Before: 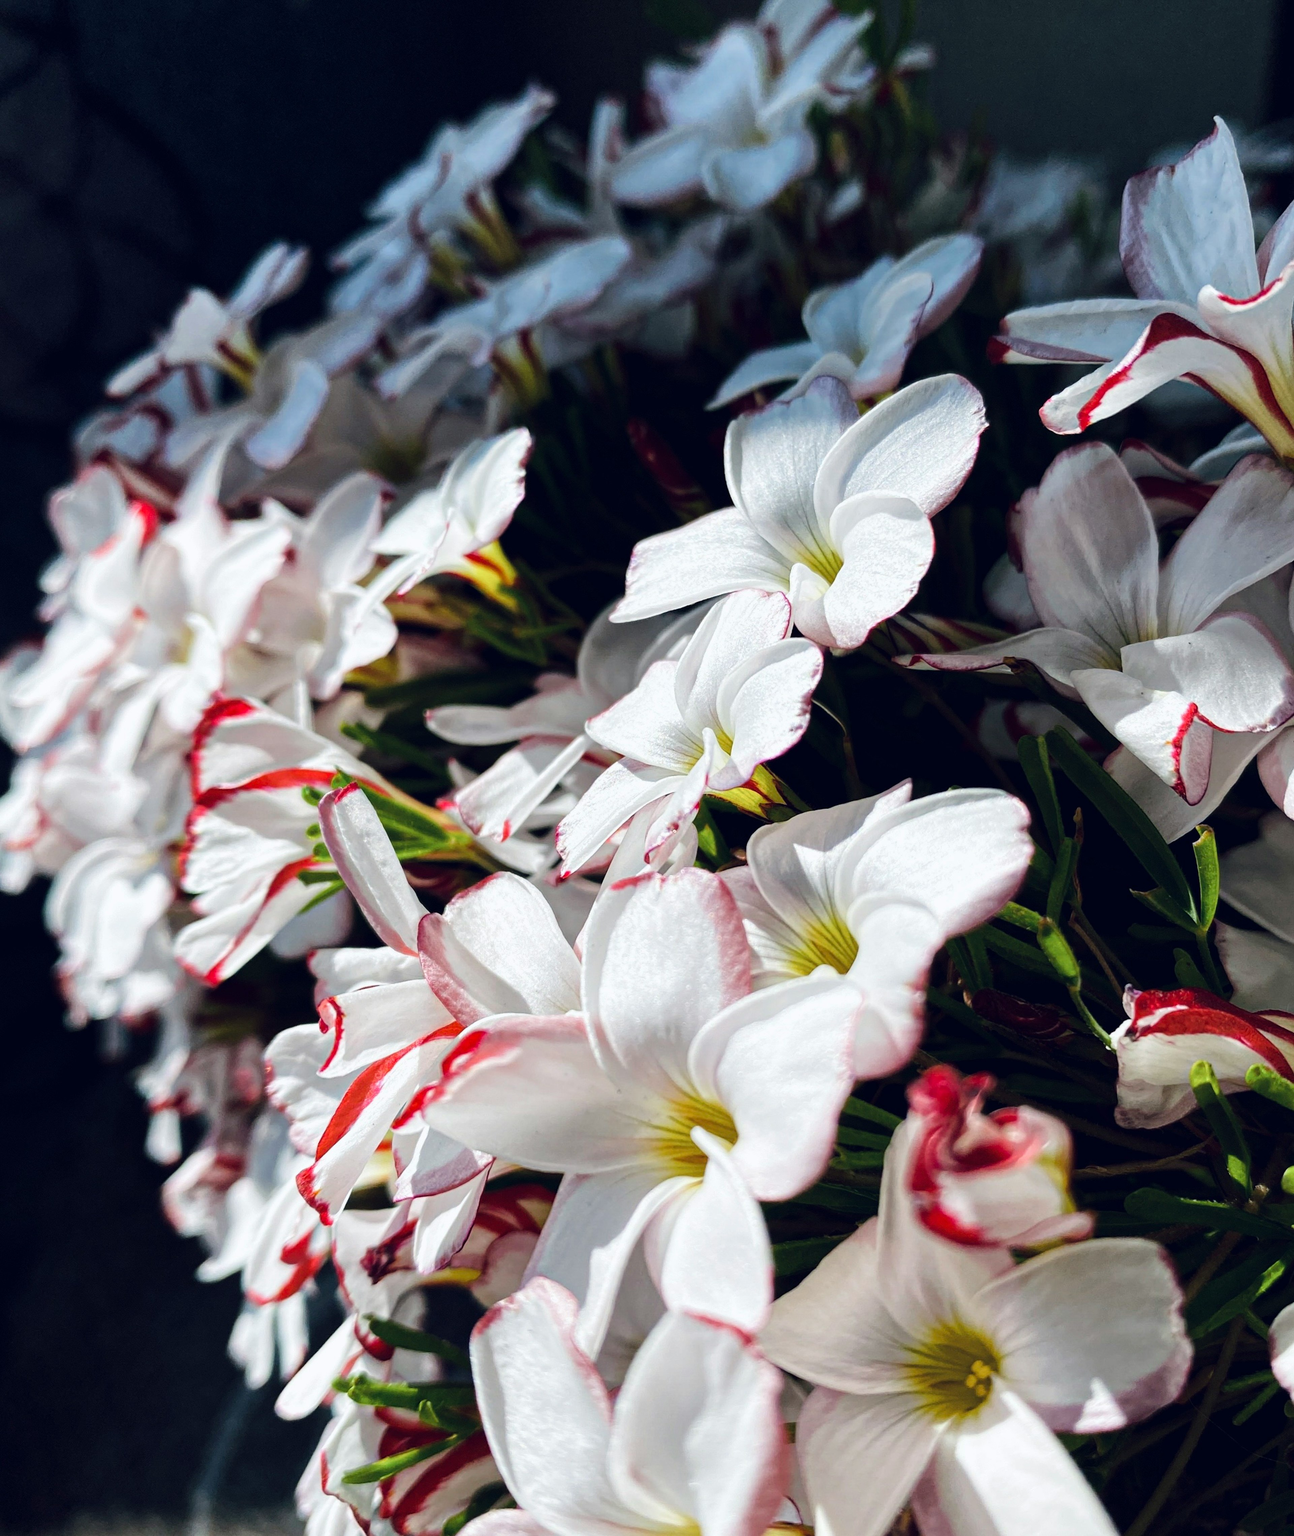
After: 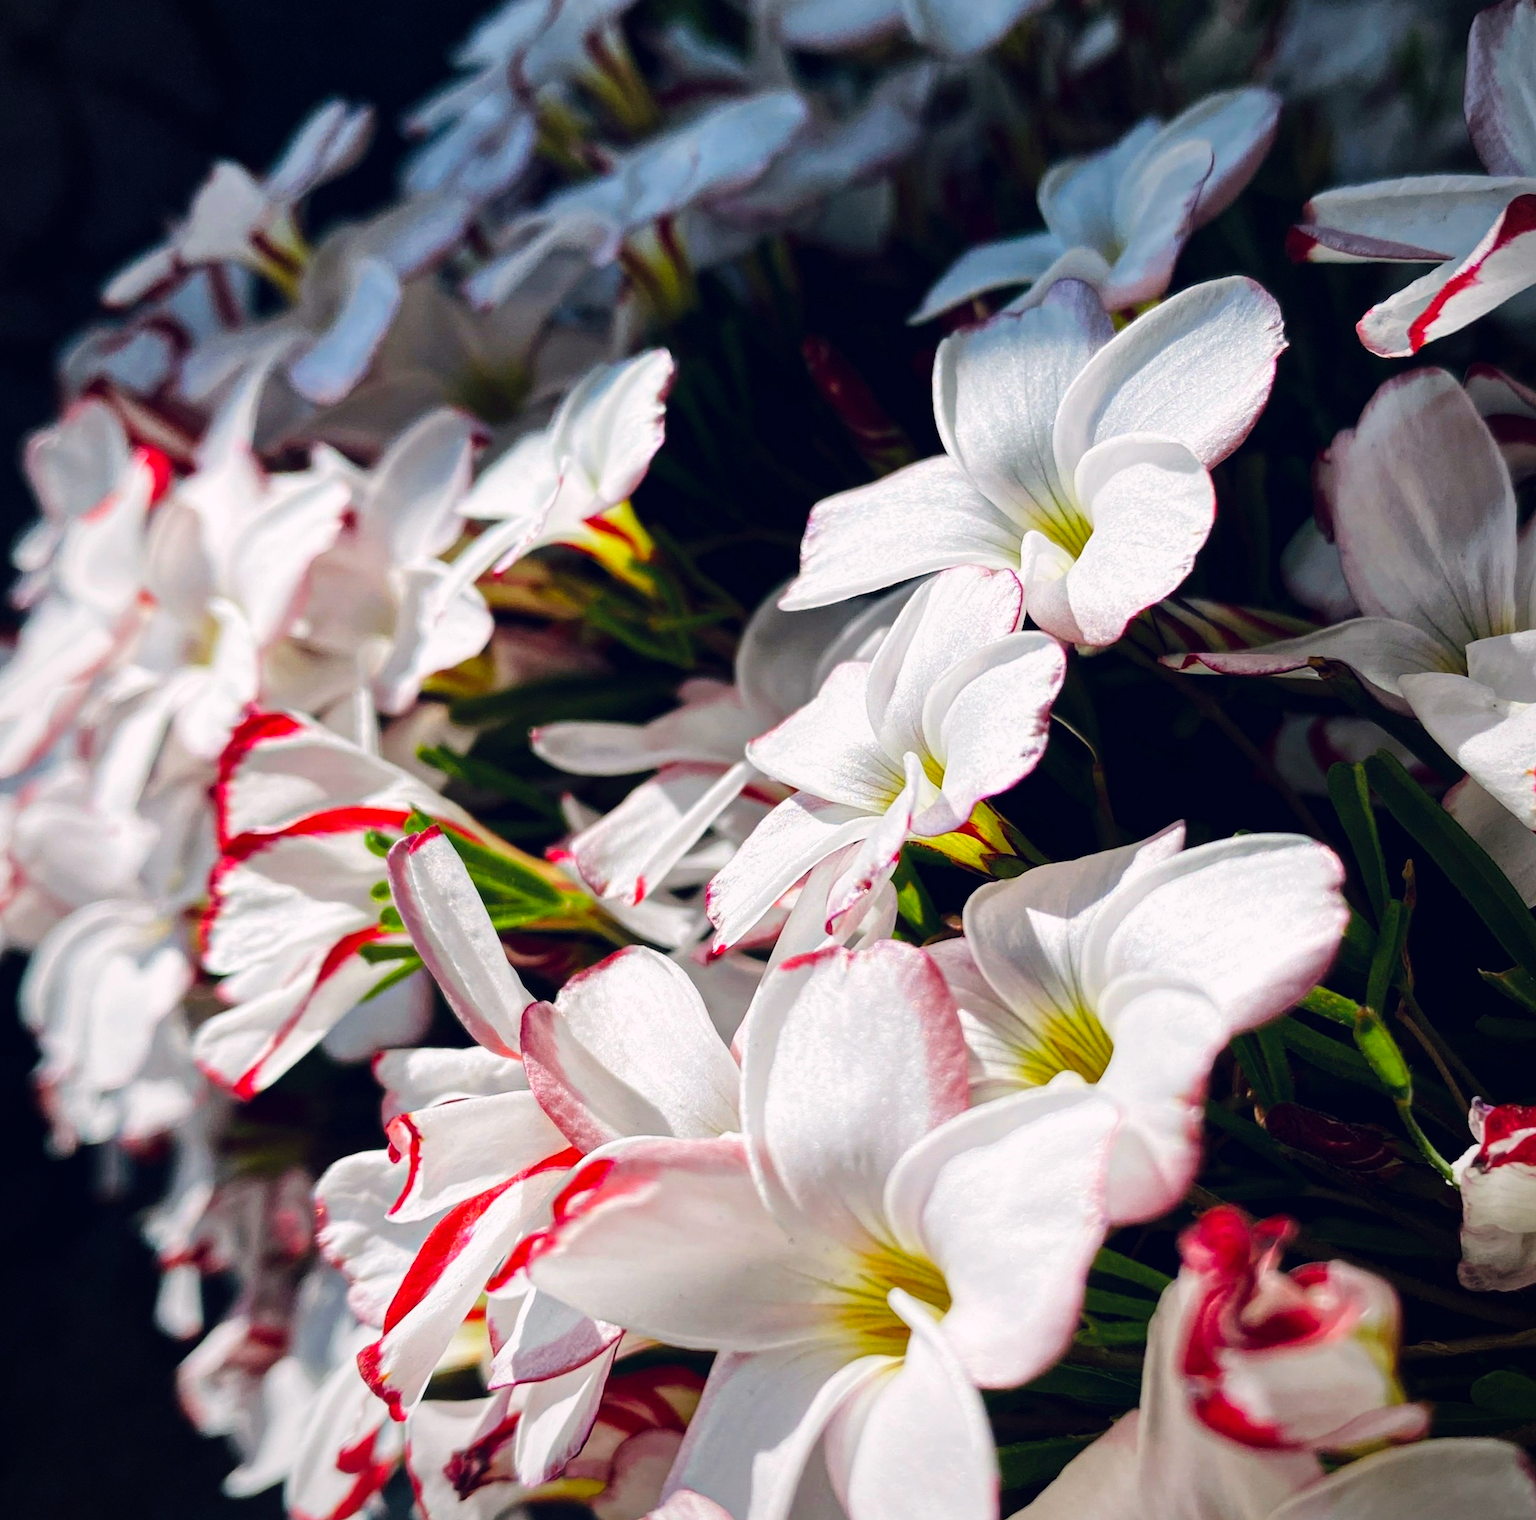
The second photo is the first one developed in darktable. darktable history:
color correction: highlights a* 3.38, highlights b* 1.62, saturation 1.21
crop and rotate: left 2.393%, top 10.997%, right 9.304%, bottom 15.402%
vignetting: fall-off radius 60.79%, brightness -0.426, saturation -0.189
